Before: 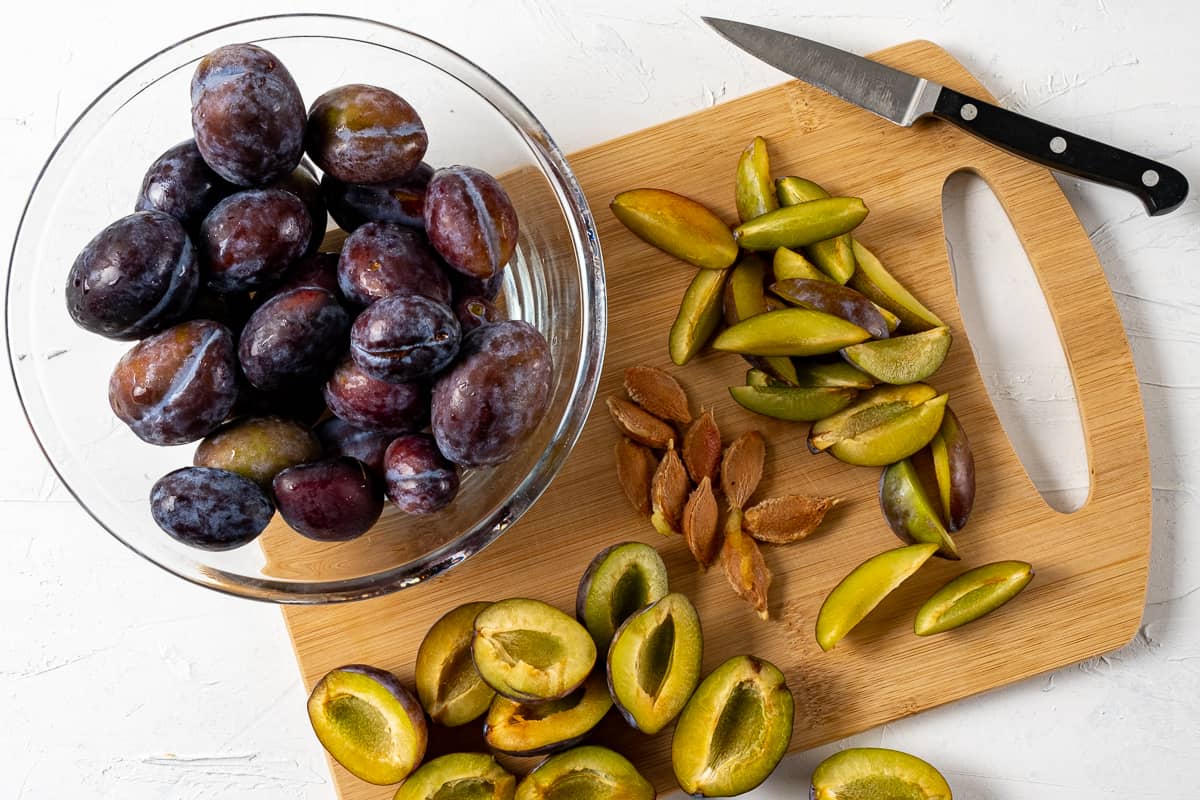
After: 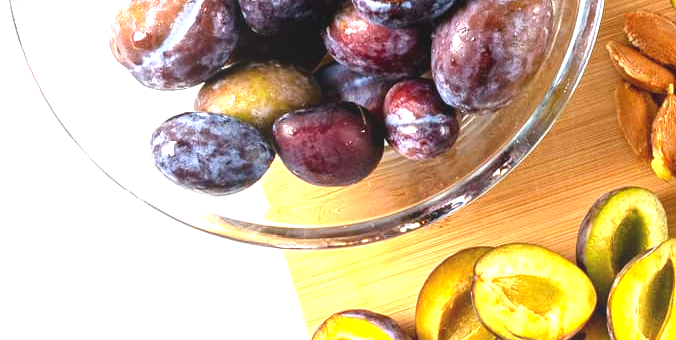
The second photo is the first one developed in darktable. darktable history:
exposure: black level correction 0, exposure 1.75 EV, compensate exposure bias true, compensate highlight preservation false
crop: top 44.483%, right 43.593%, bottom 12.892%
local contrast: highlights 68%, shadows 68%, detail 82%, midtone range 0.325
